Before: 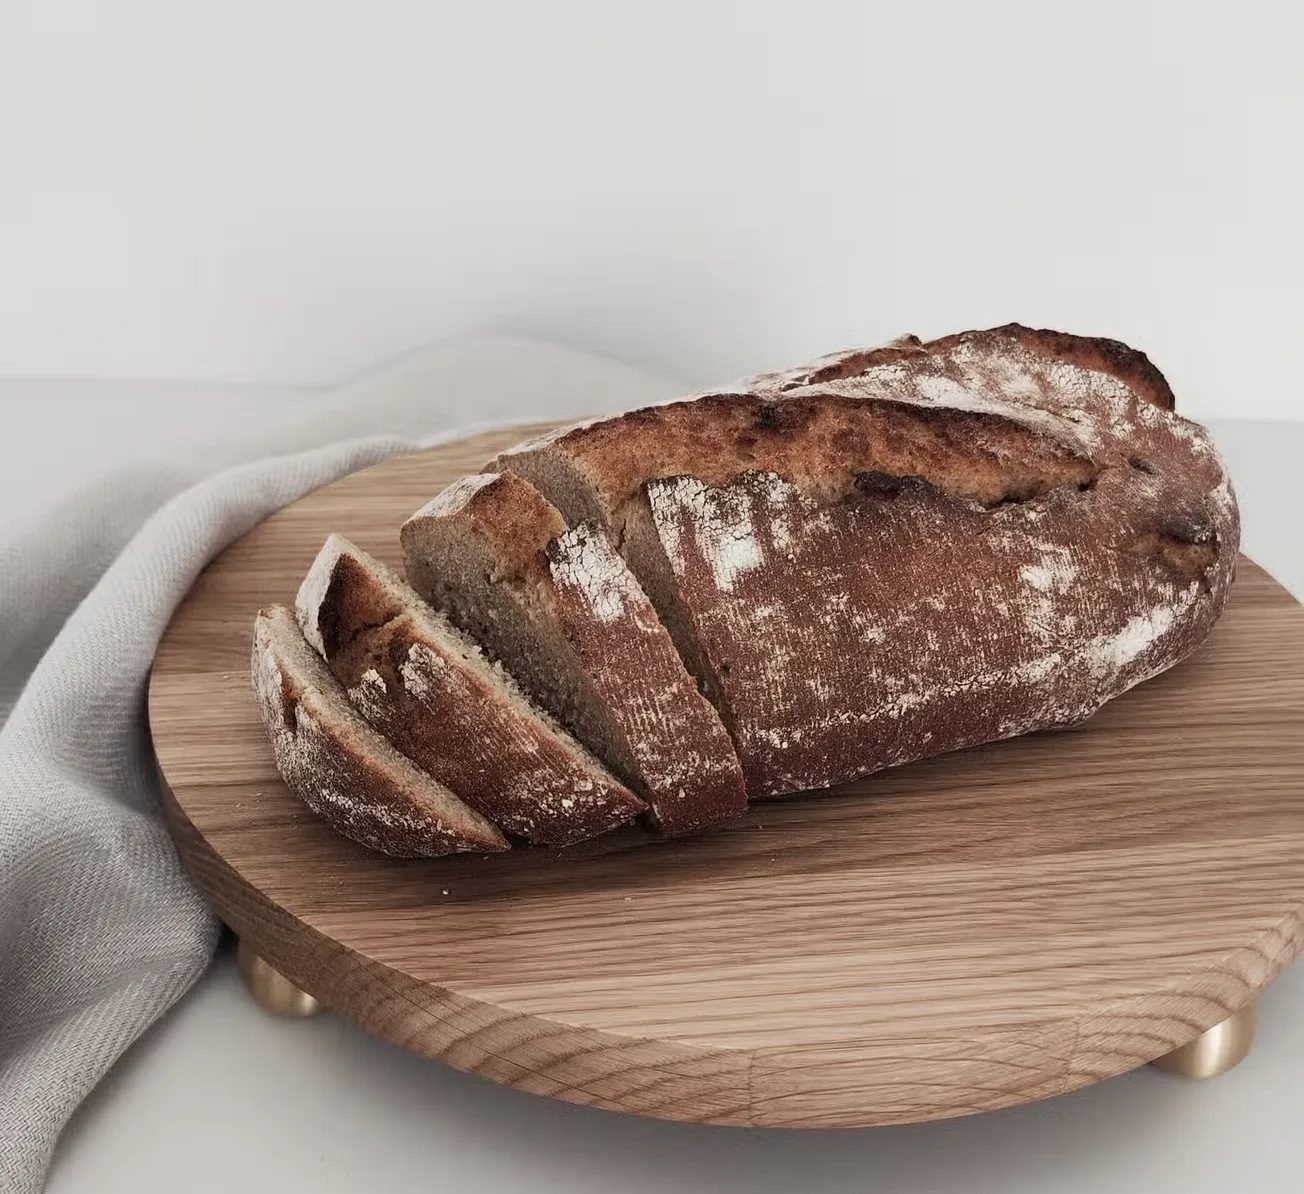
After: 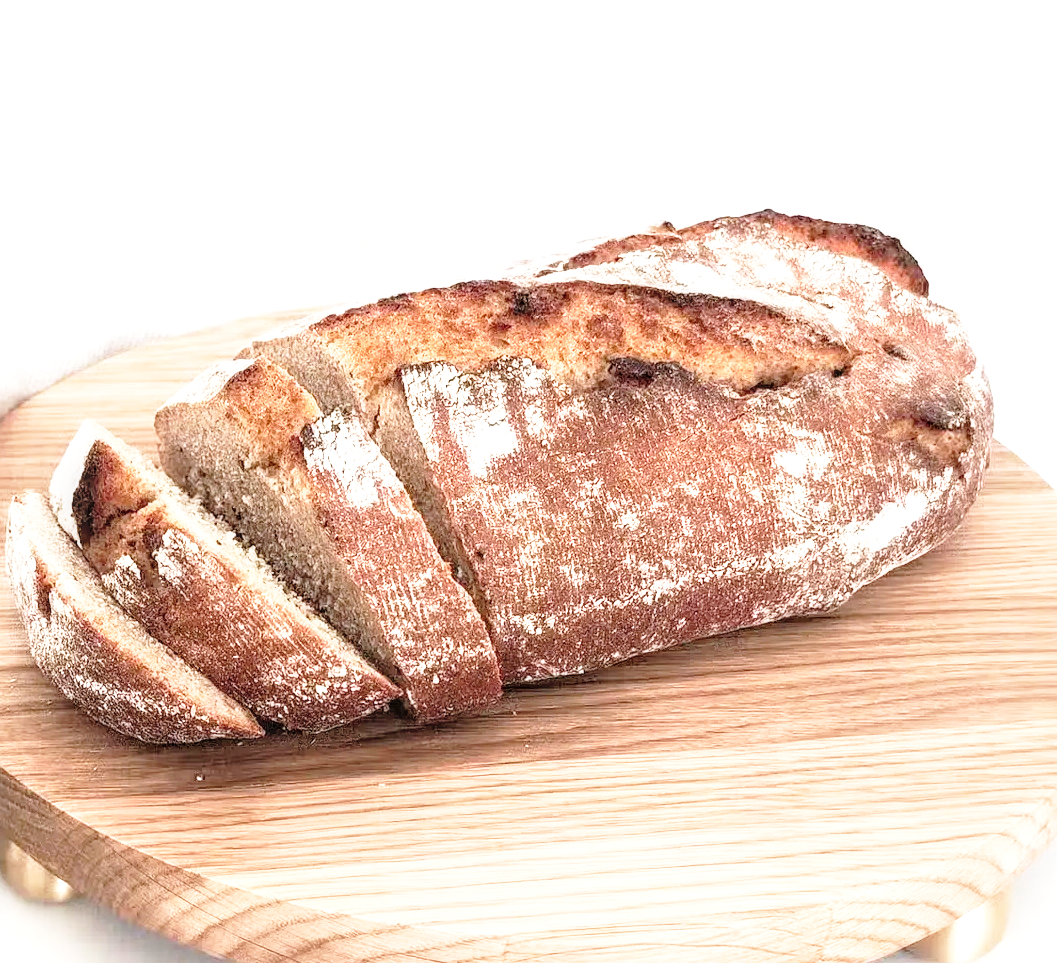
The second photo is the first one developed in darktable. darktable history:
exposure: black level correction 0, exposure 0.703 EV, compensate highlight preservation false
base curve: curves: ch0 [(0, 0) (0.012, 0.01) (0.073, 0.168) (0.31, 0.711) (0.645, 0.957) (1, 1)], preserve colors none
crop: left 18.93%, top 9.604%, right 0%, bottom 9.734%
contrast brightness saturation: brightness 0.14
local contrast: on, module defaults
